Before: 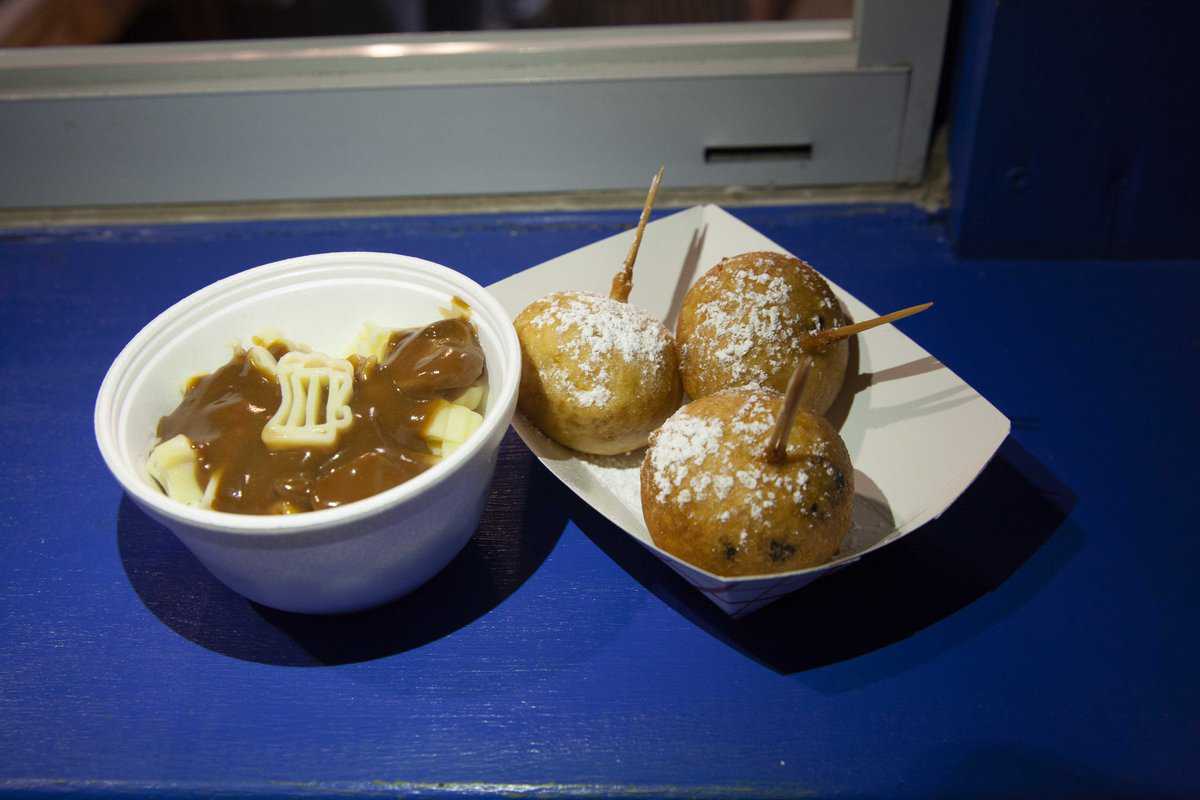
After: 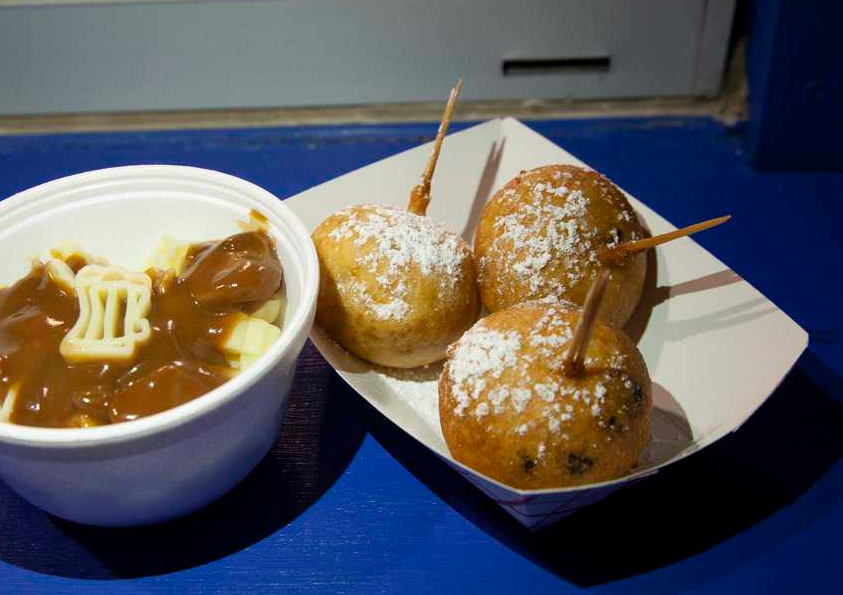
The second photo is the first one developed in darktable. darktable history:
tone equalizer: on, module defaults
crop and rotate: left 16.869%, top 10.892%, right 12.84%, bottom 14.636%
